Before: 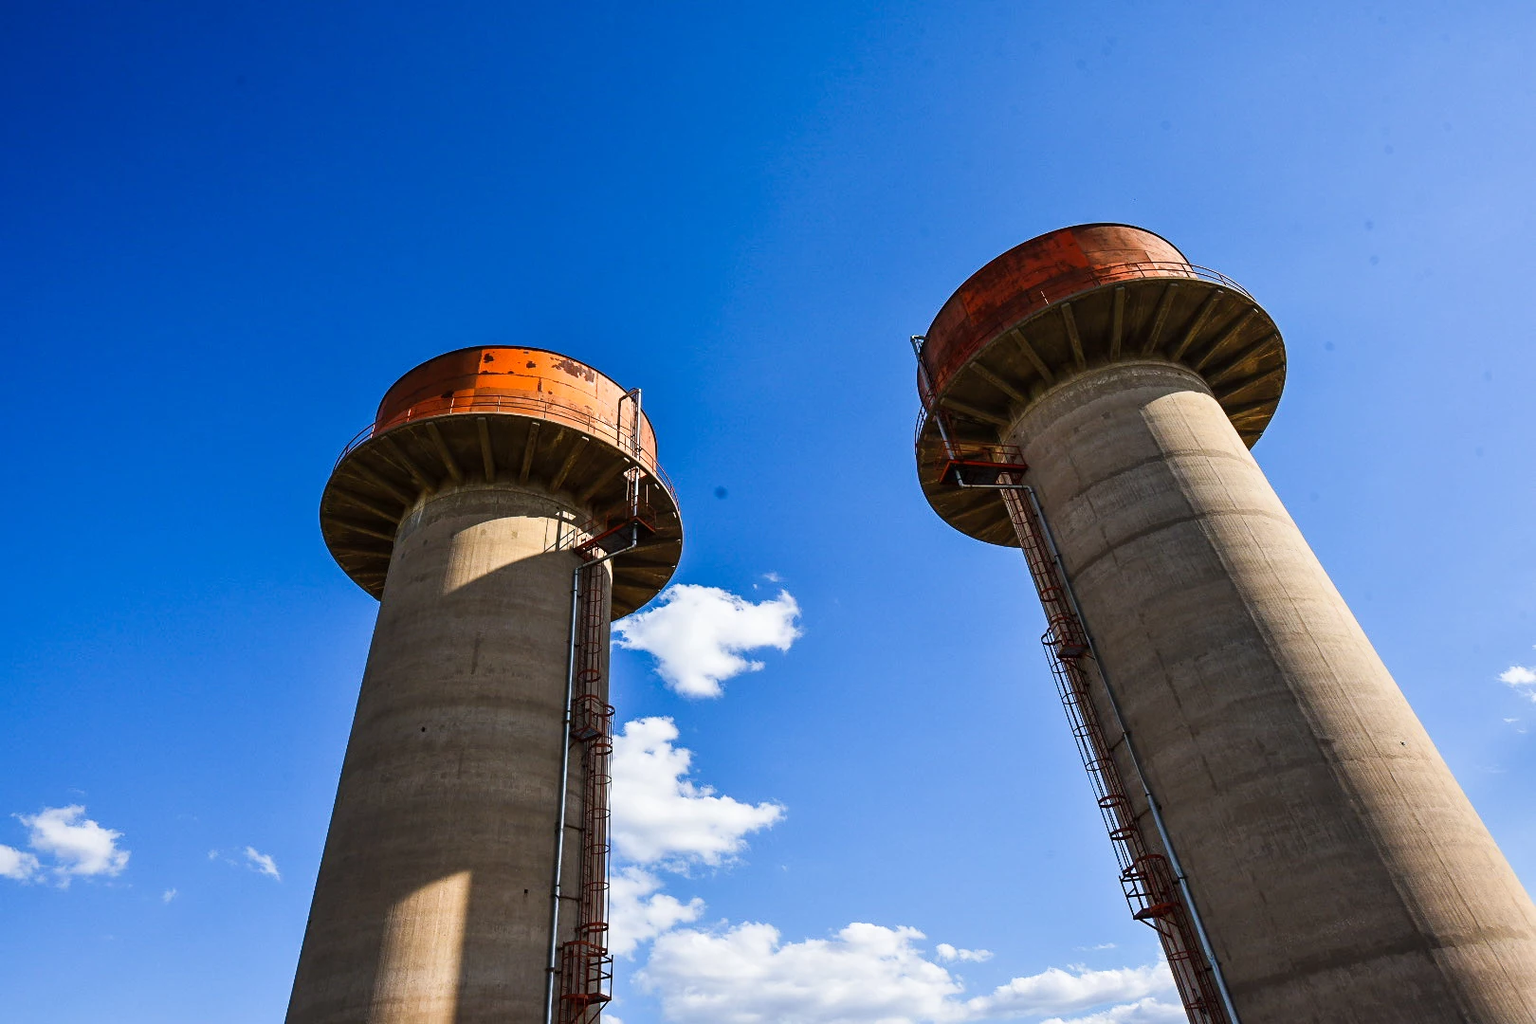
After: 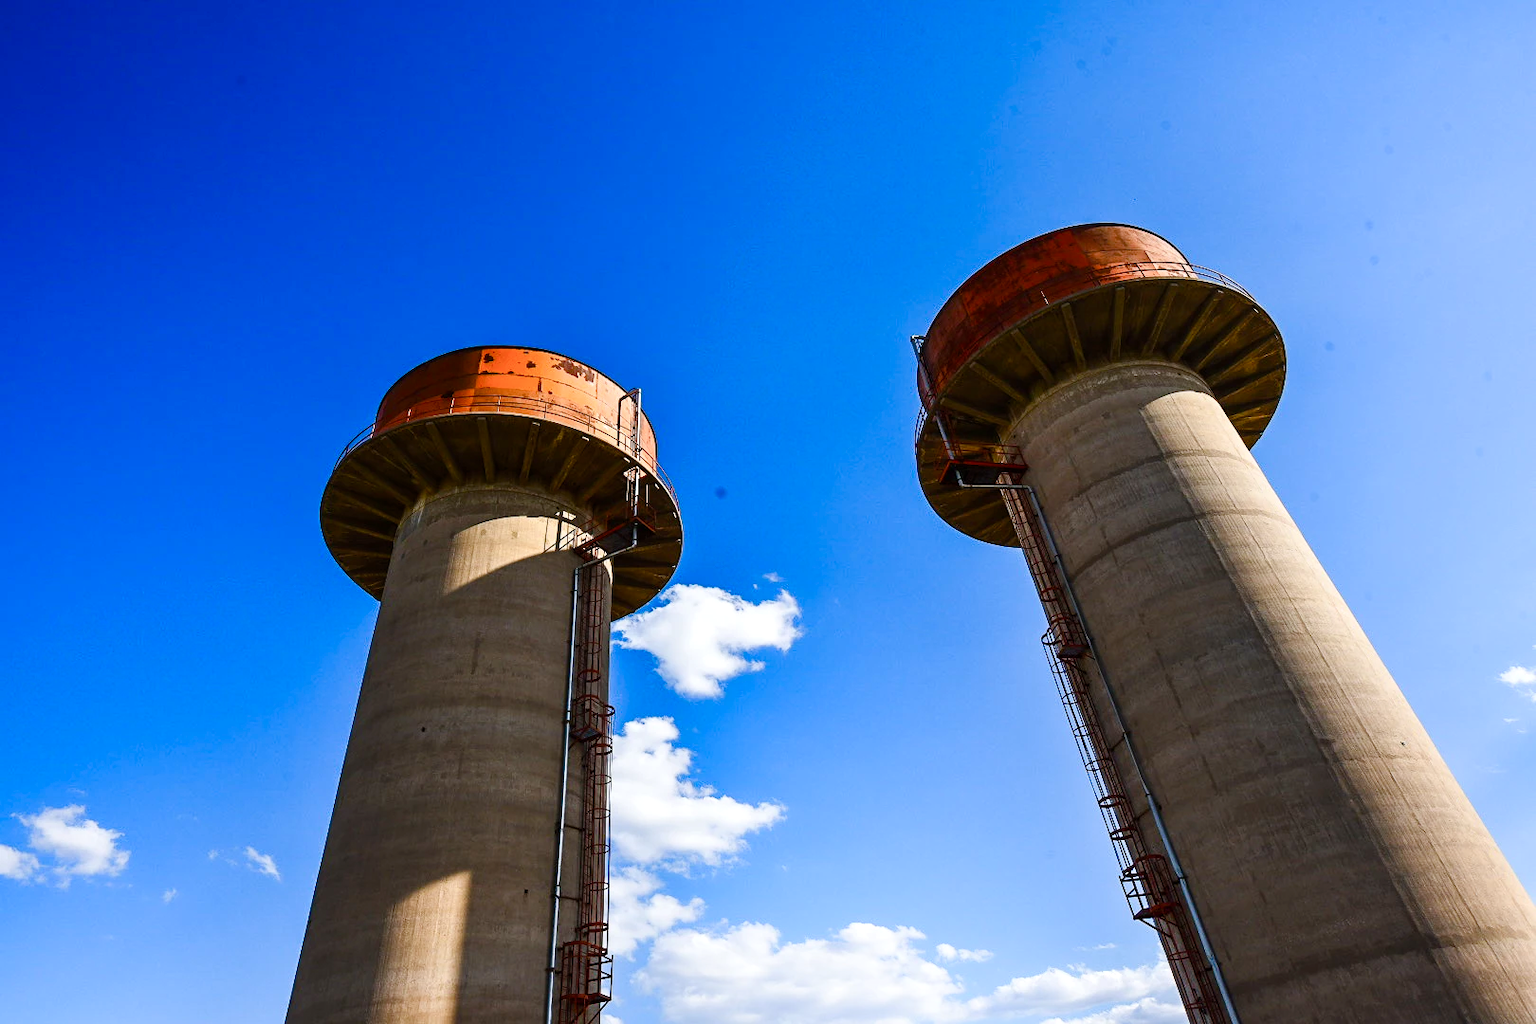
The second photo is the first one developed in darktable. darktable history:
color balance rgb: linear chroma grading › global chroma 25.277%, perceptual saturation grading › global saturation 0.753%, perceptual saturation grading › highlights -32.834%, perceptual saturation grading › mid-tones 5.517%, perceptual saturation grading › shadows 17.927%, contrast 5.027%
shadows and highlights: shadows -24.33, highlights 49.62, soften with gaussian
